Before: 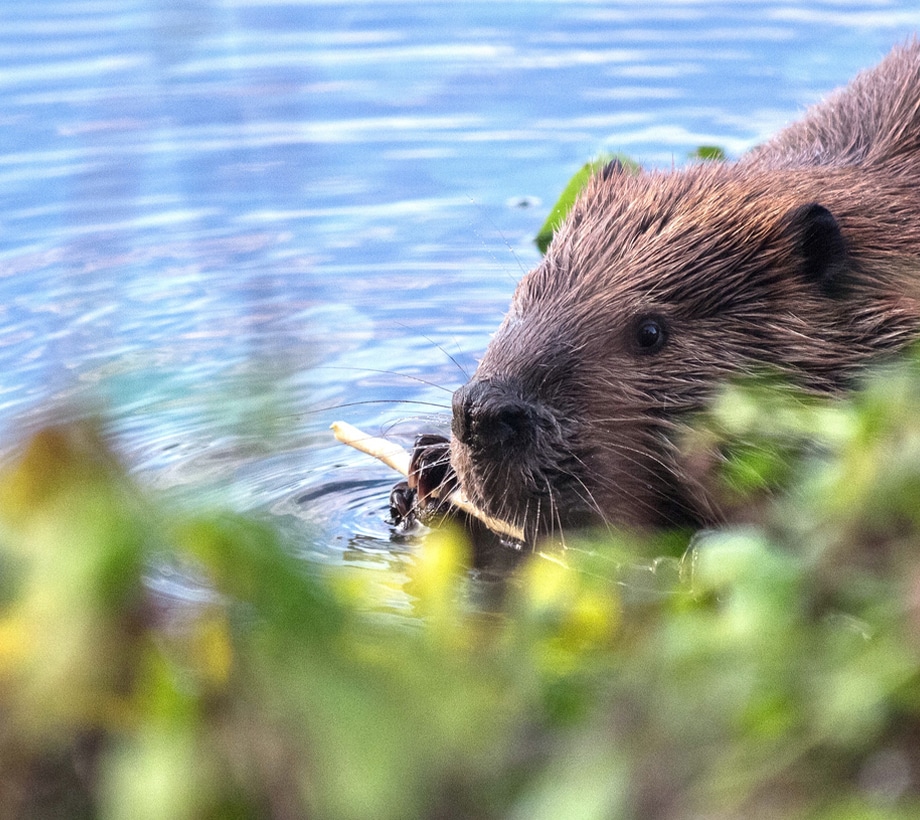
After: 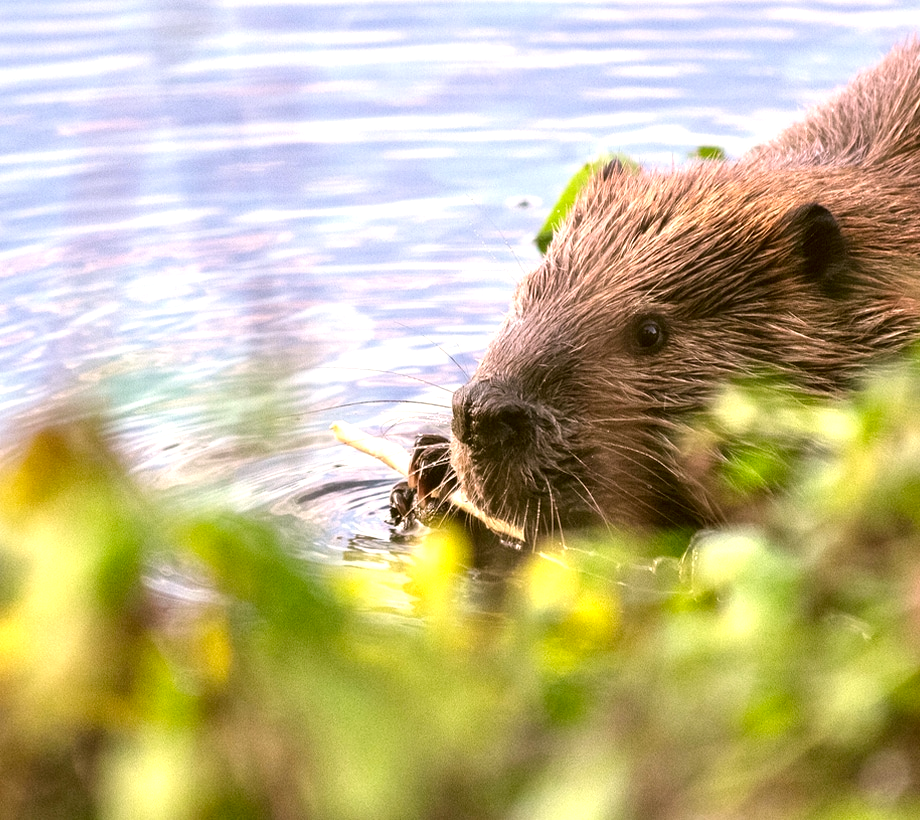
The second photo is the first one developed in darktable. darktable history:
exposure: black level correction 0, exposure 0.499 EV, compensate exposure bias true, compensate highlight preservation false
color correction: highlights a* 8.67, highlights b* 15.83, shadows a* -0.576, shadows b* 27.05
